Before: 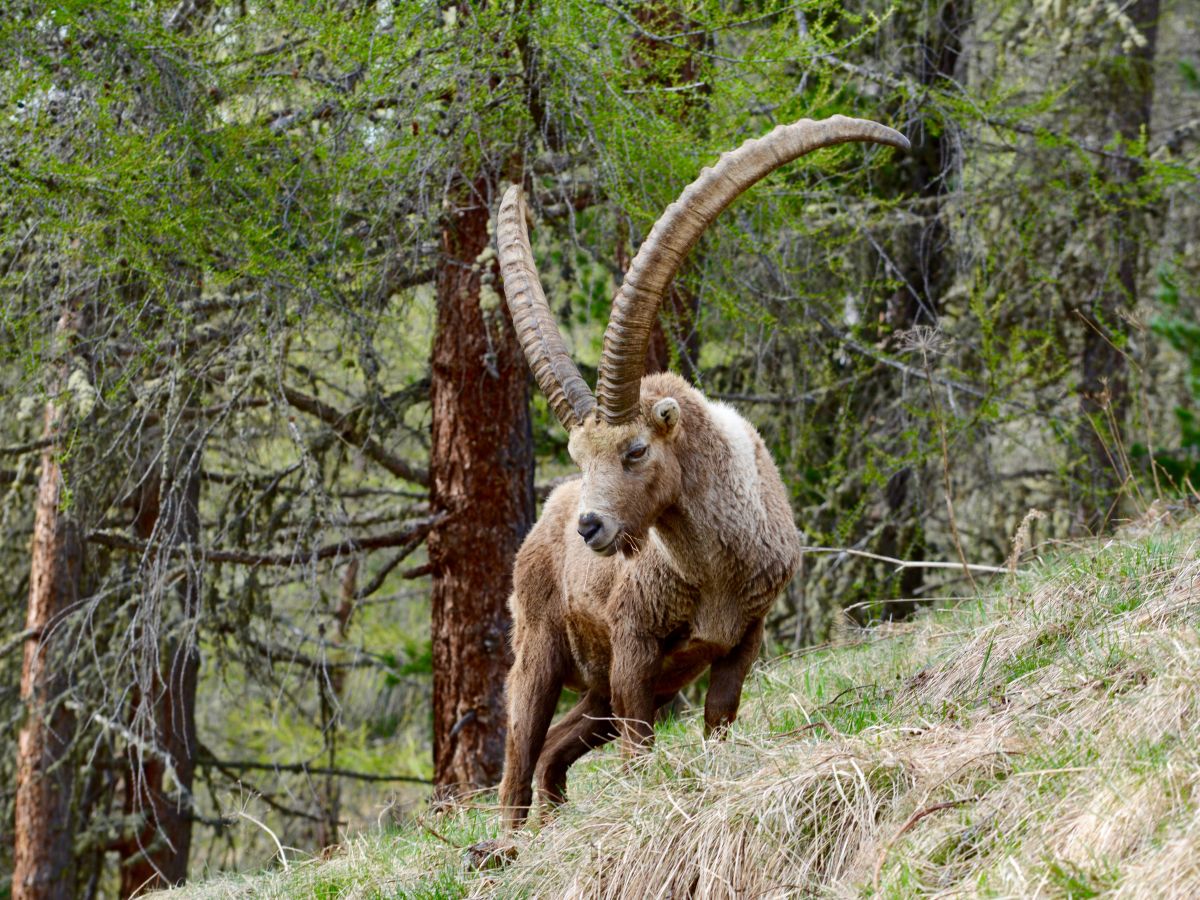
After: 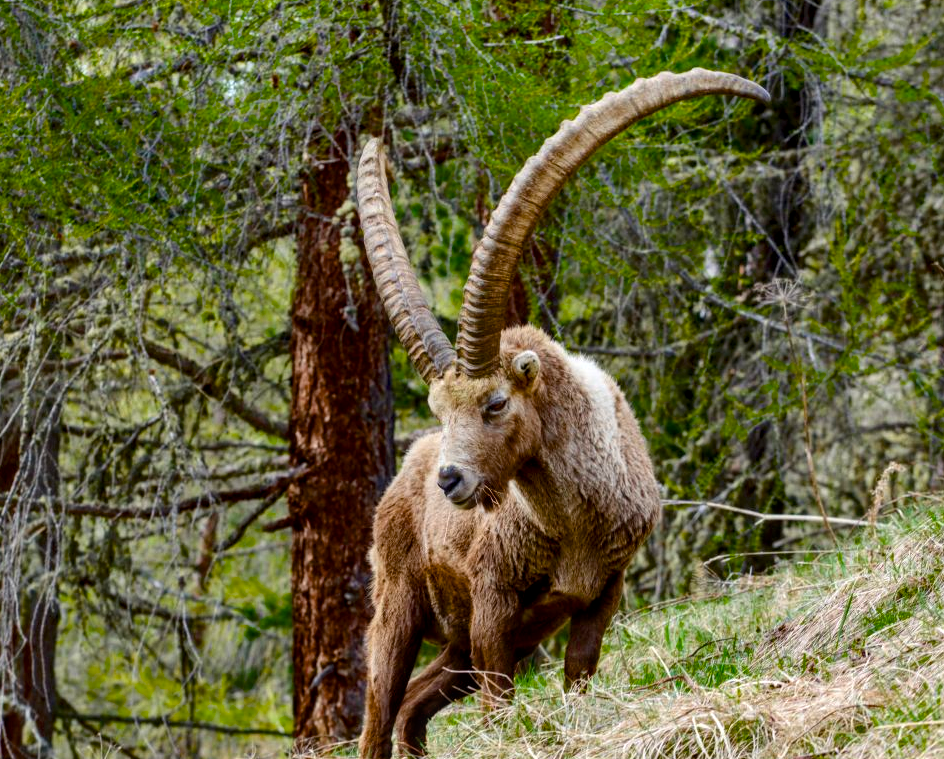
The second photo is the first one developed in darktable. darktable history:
color balance rgb: perceptual saturation grading › global saturation 29.515%, global vibrance 6.742%, saturation formula JzAzBz (2021)
local contrast: on, module defaults
crop: left 11.677%, top 5.3%, right 9.58%, bottom 10.289%
